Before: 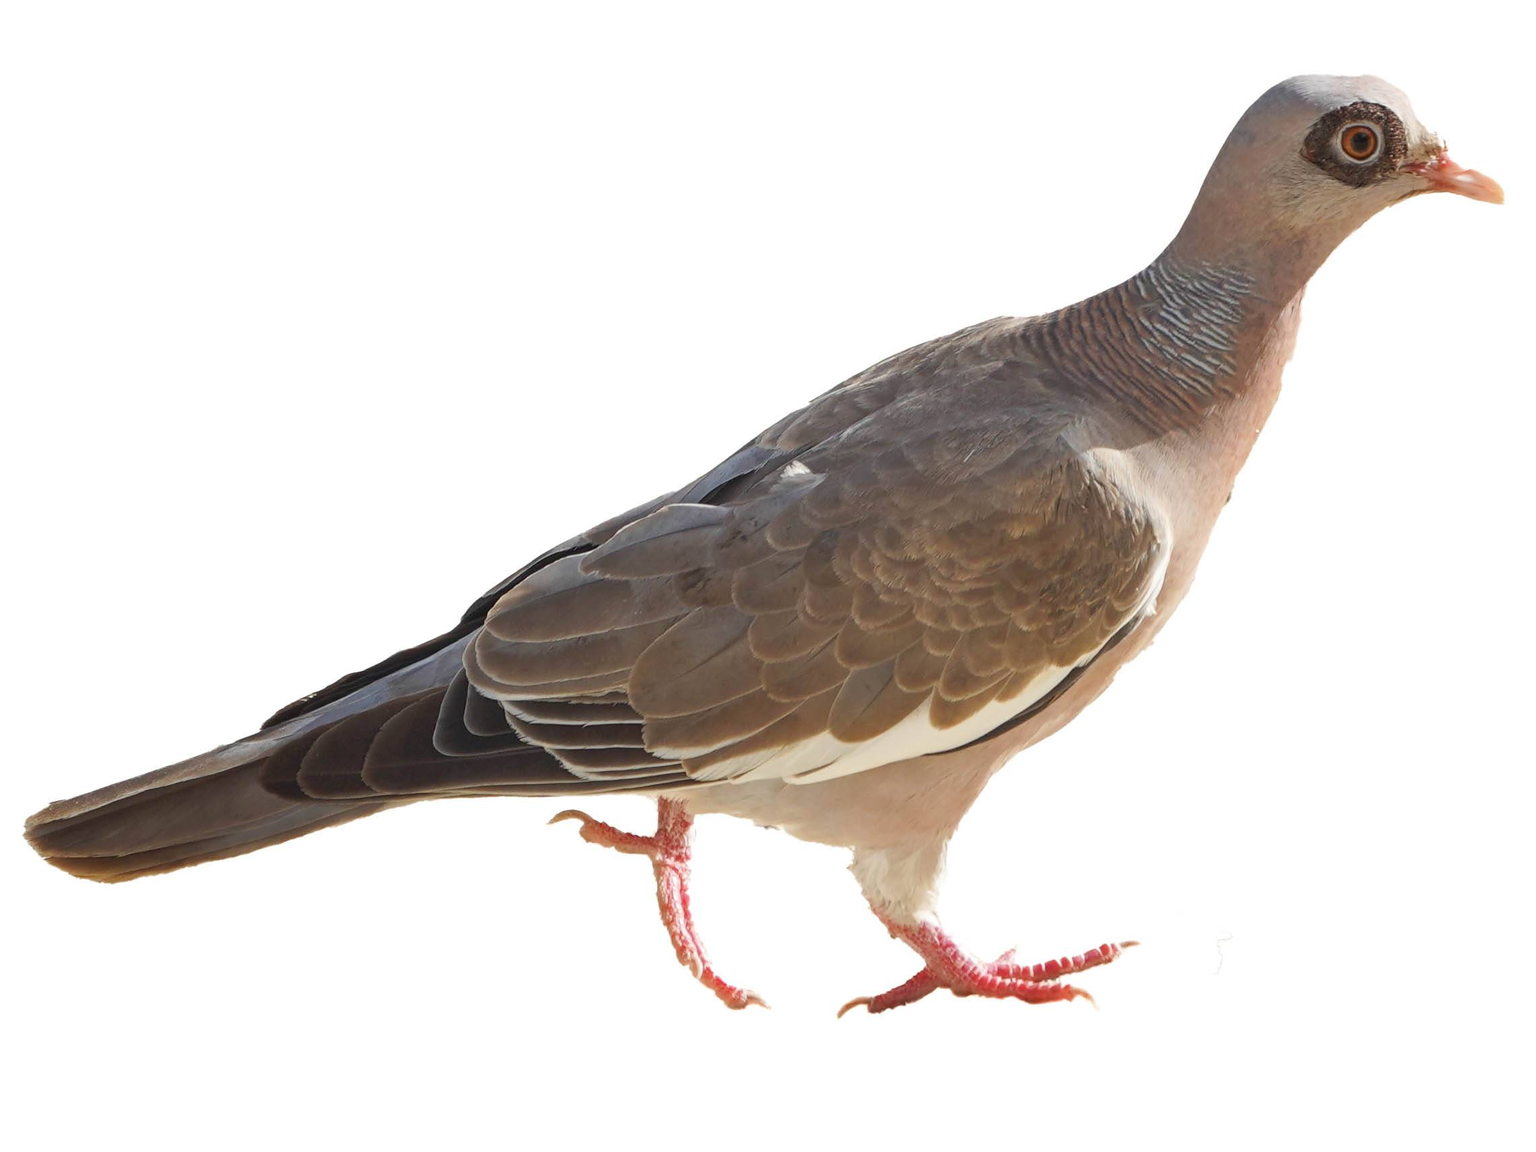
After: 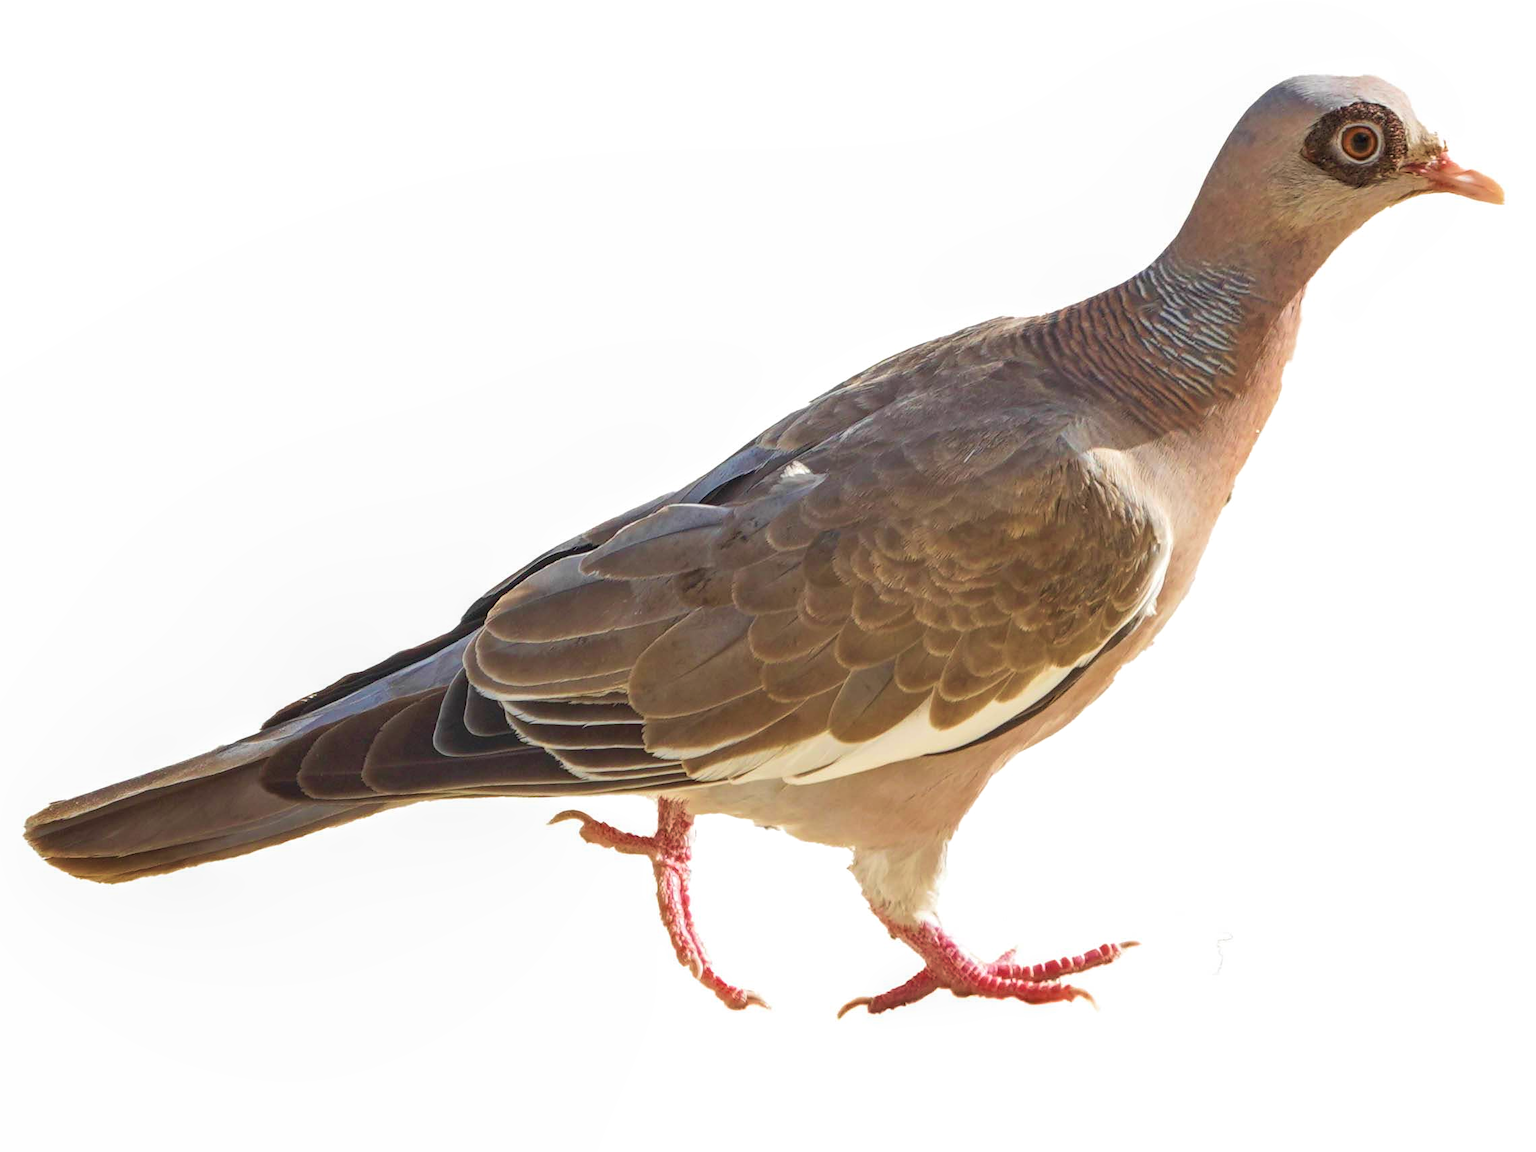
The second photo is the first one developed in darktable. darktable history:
local contrast: on, module defaults
velvia: strength 49.59%
